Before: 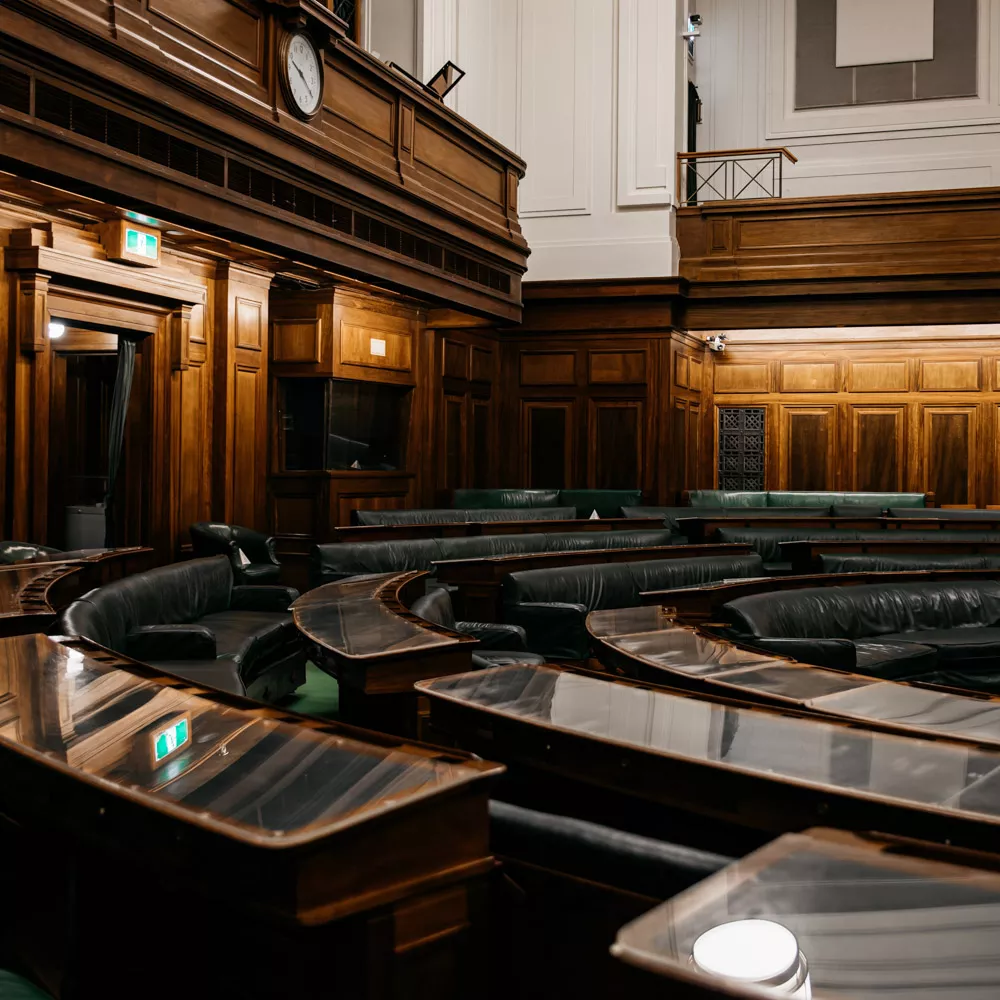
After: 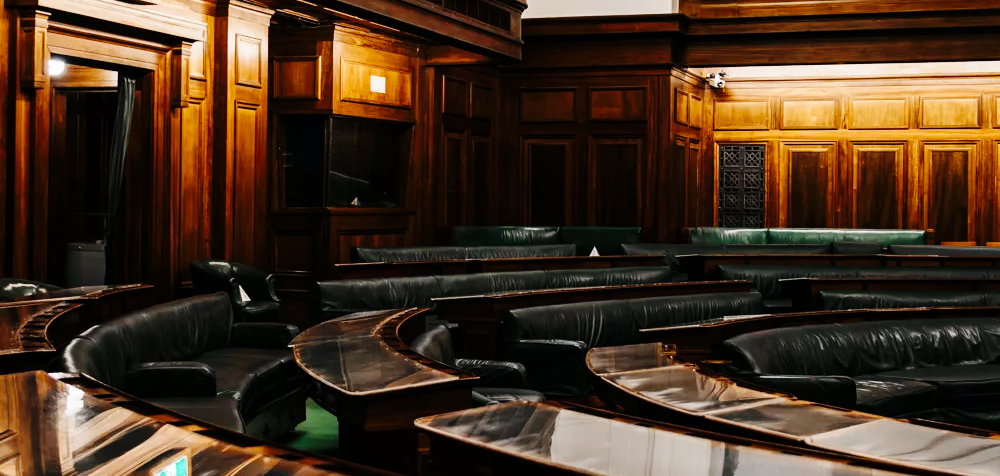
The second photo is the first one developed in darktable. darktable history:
crop and rotate: top 26.391%, bottom 25.936%
base curve: curves: ch0 [(0, 0) (0.036, 0.025) (0.121, 0.166) (0.206, 0.329) (0.605, 0.79) (1, 1)], preserve colors none
